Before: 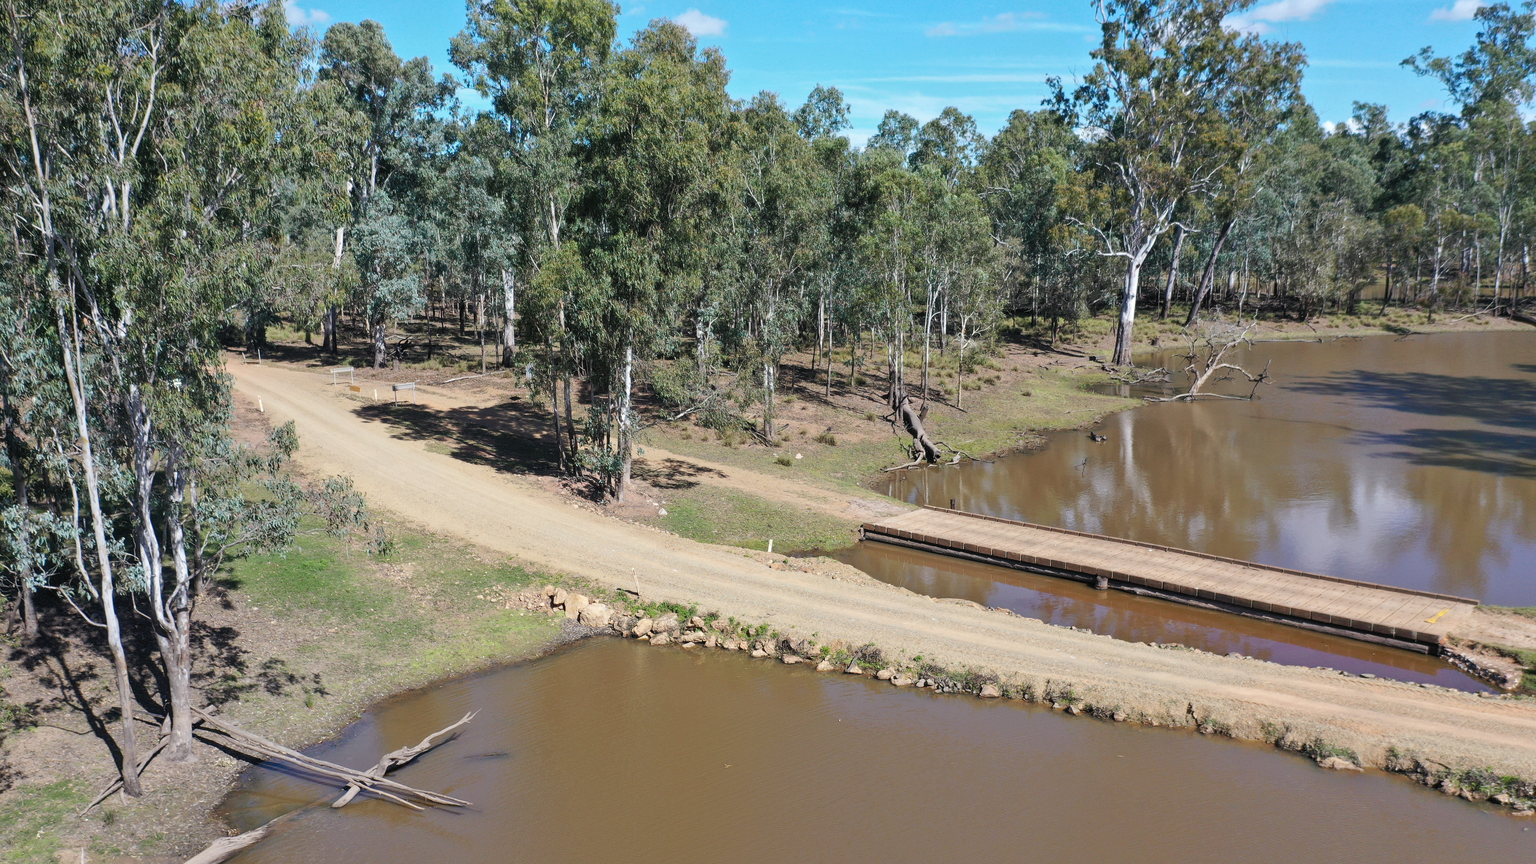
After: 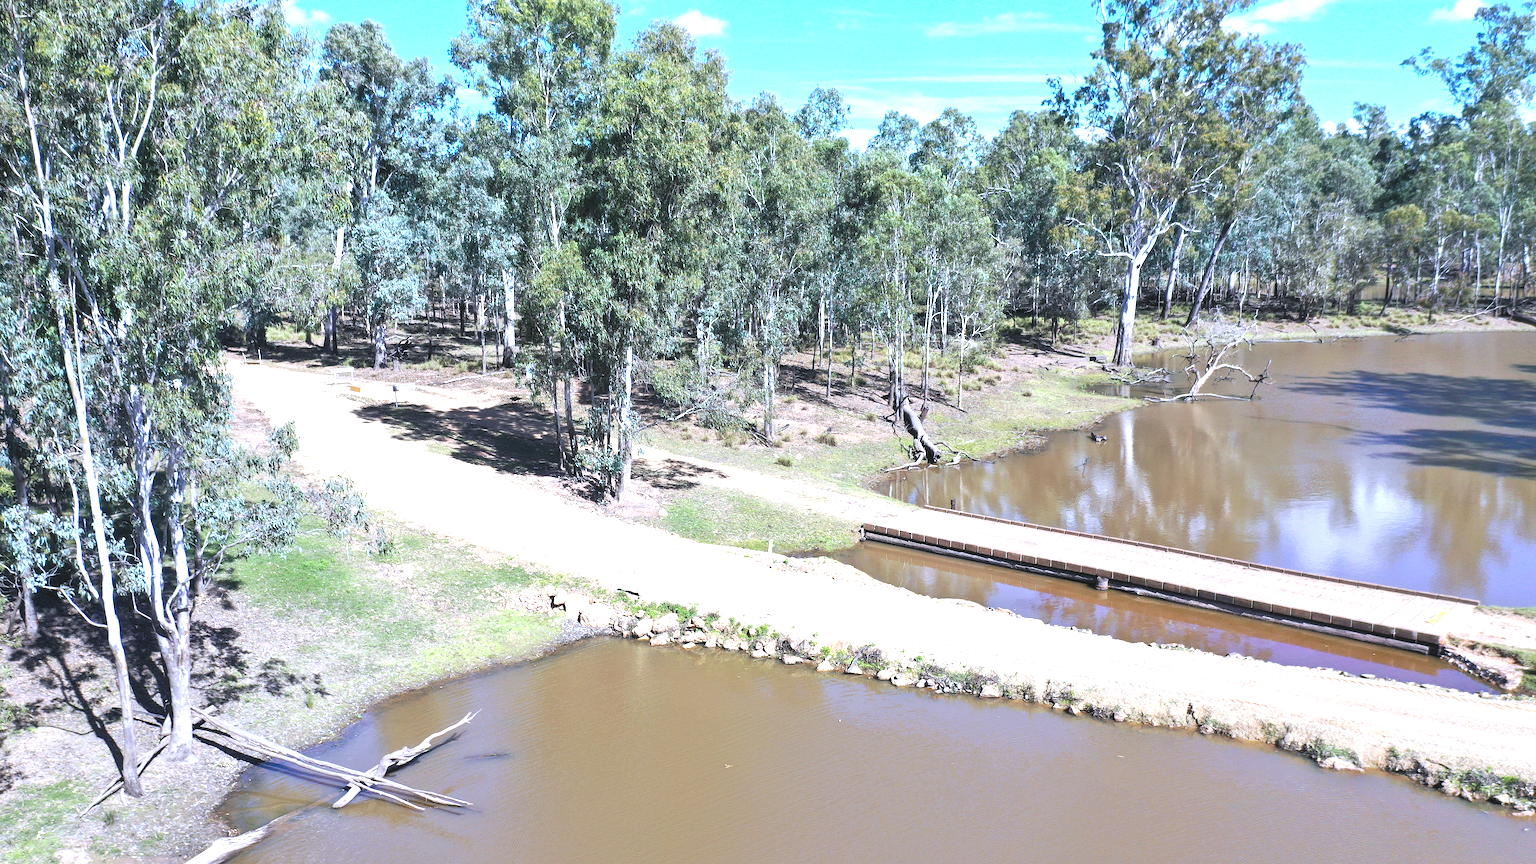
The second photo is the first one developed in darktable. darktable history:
exposure: black level correction -0.002, exposure 1.115 EV, compensate highlight preservation false
white balance: red 0.948, green 1.02, blue 1.176
